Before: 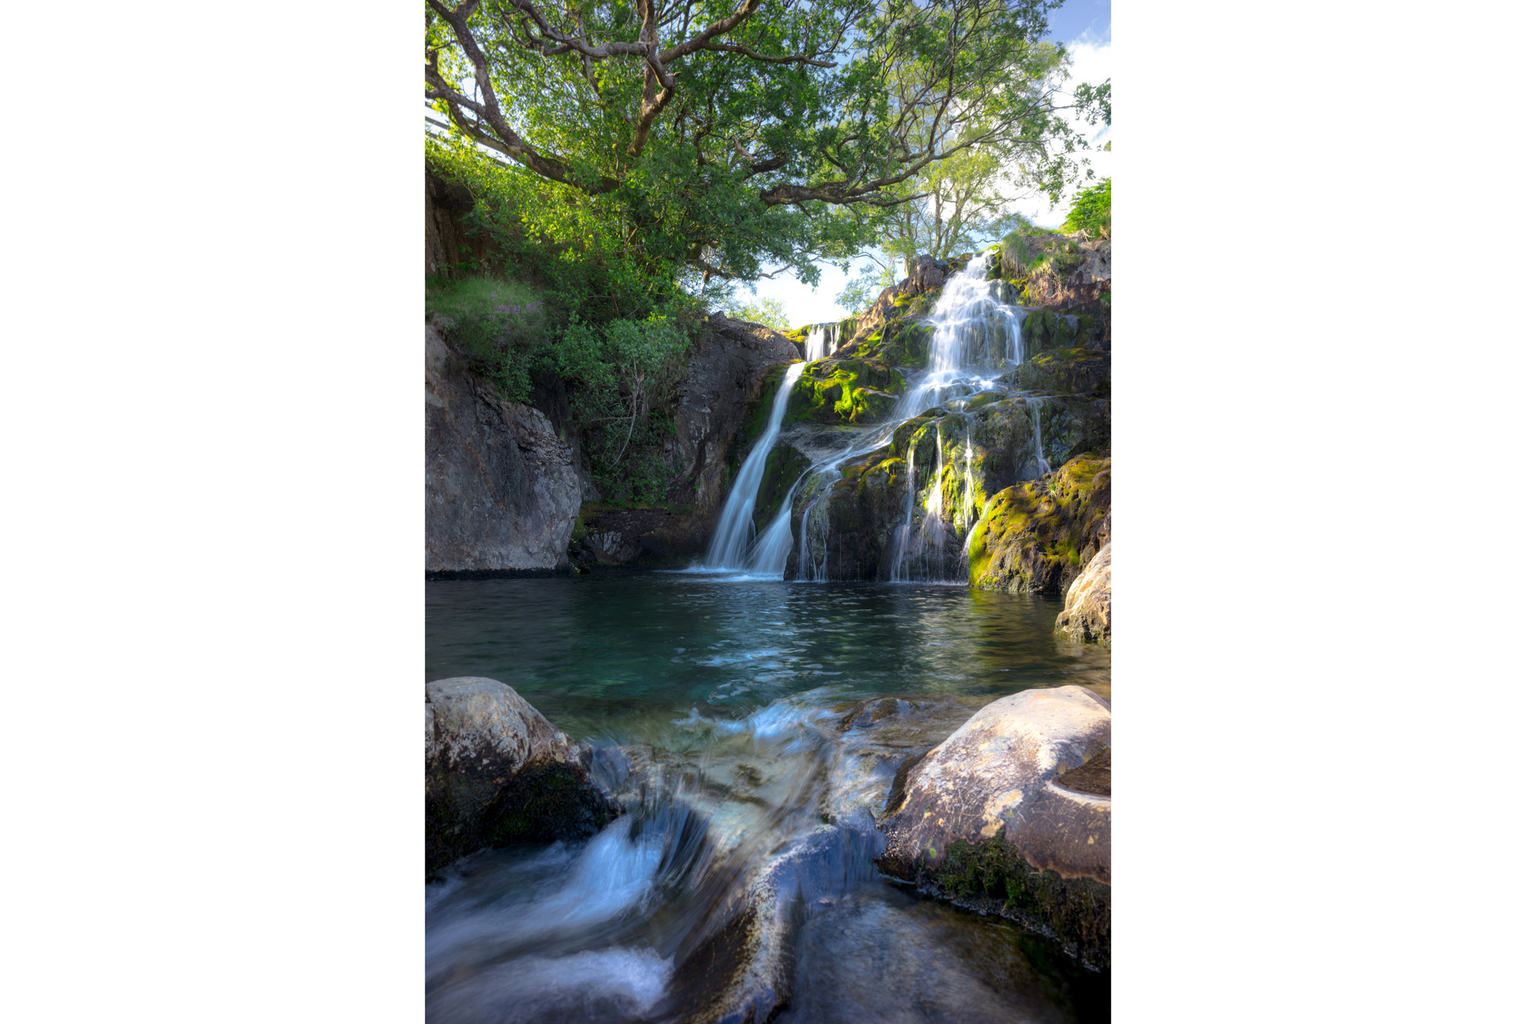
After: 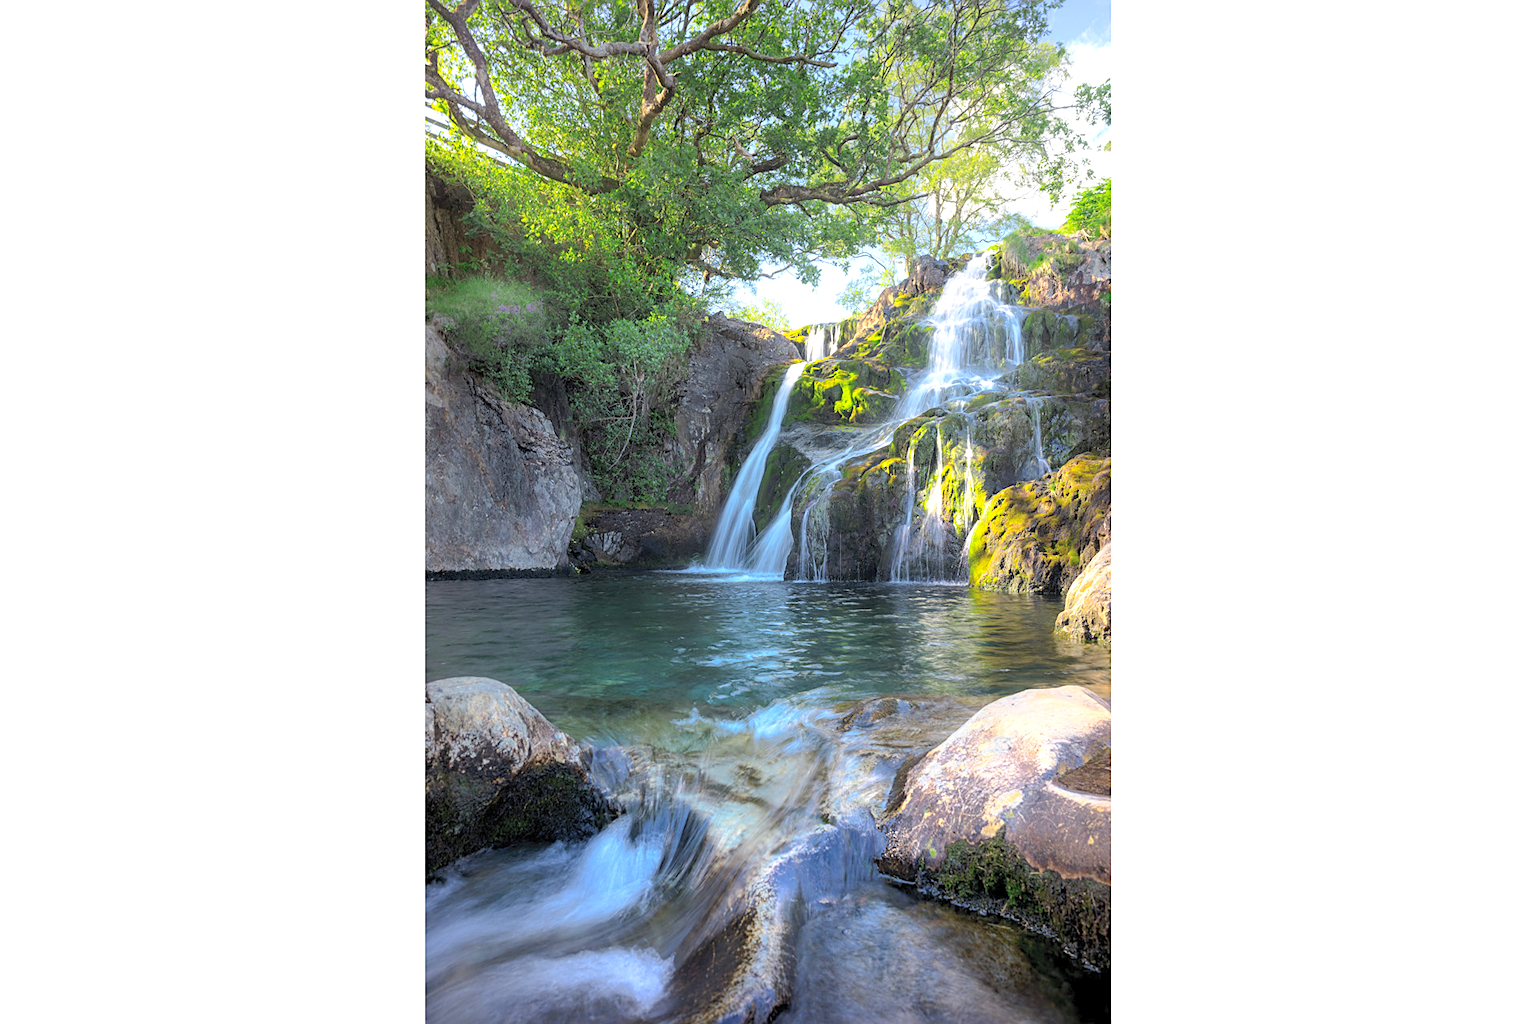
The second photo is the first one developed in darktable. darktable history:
exposure: exposure 0.203 EV, compensate highlight preservation false
contrast brightness saturation: contrast 0.102, brightness 0.313, saturation 0.141
sharpen: on, module defaults
